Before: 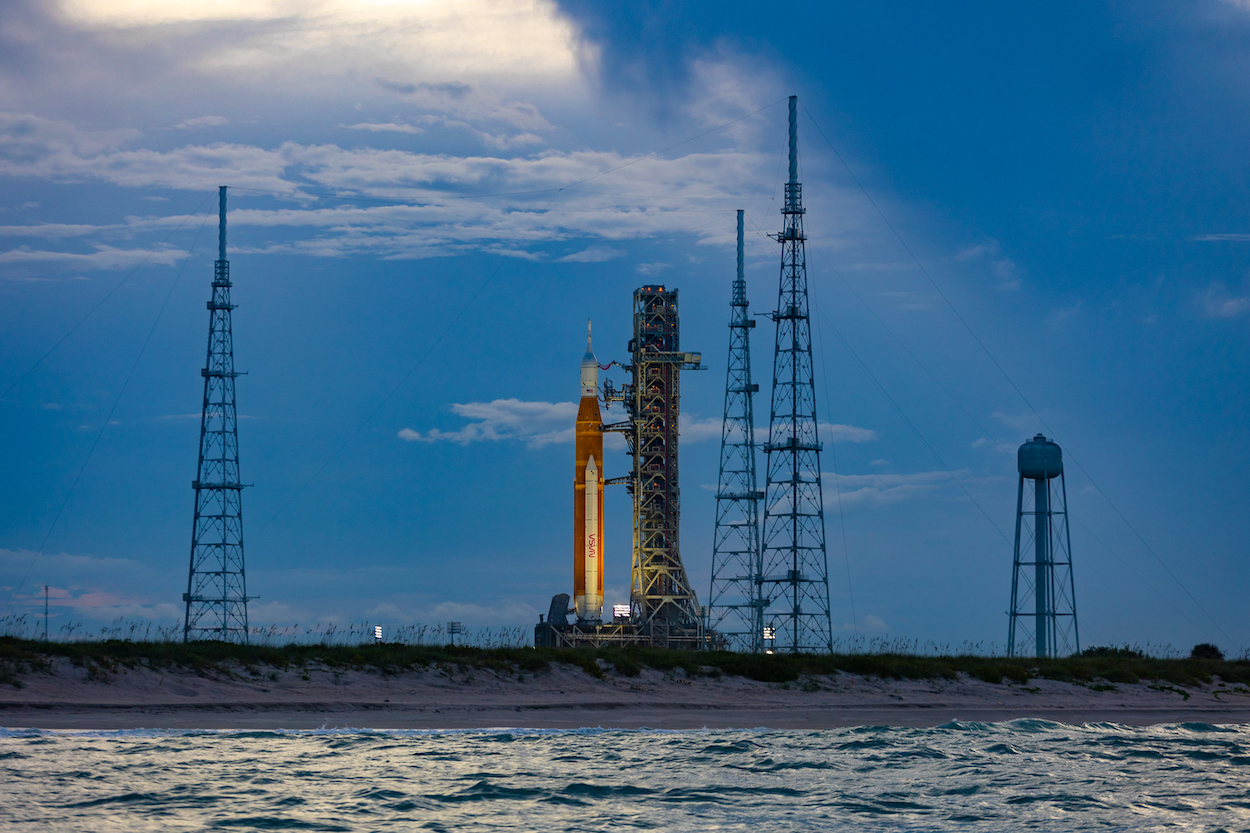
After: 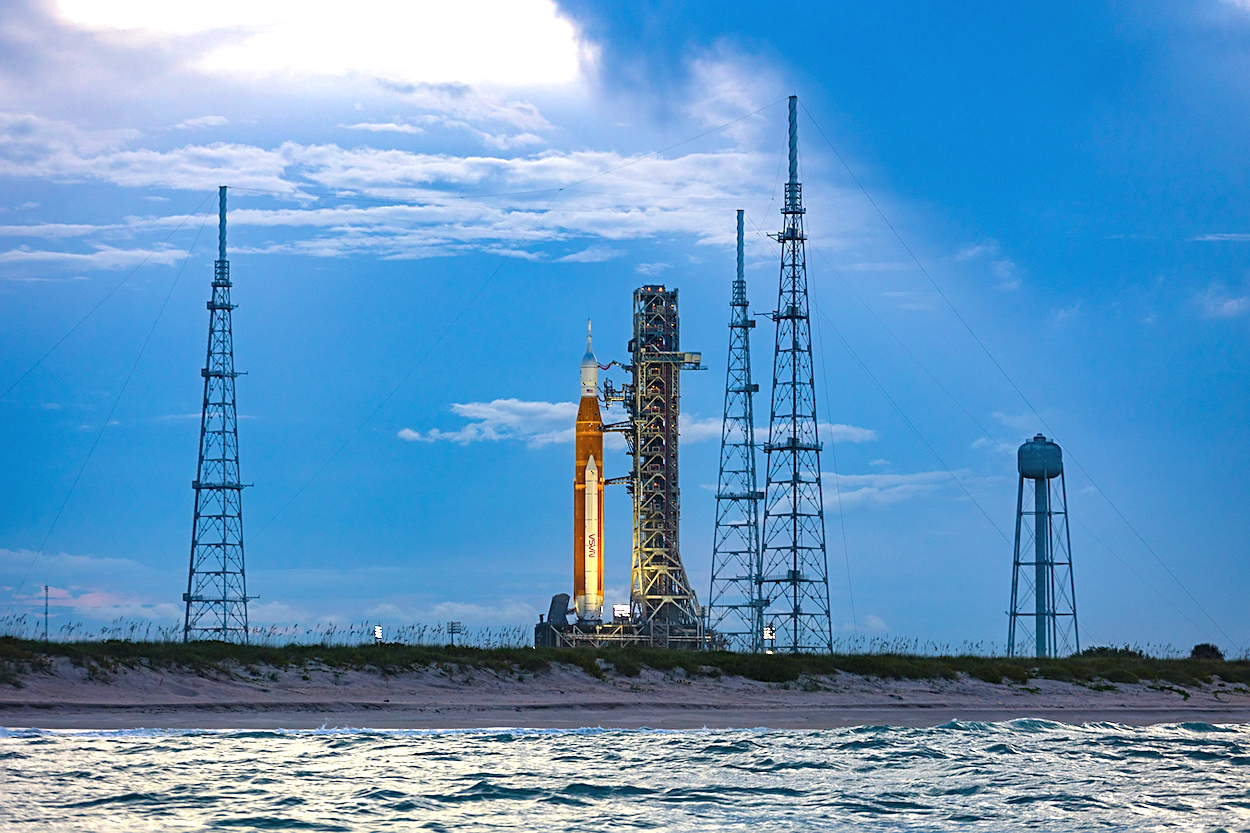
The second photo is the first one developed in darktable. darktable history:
sharpen: on, module defaults
exposure: black level correction -0.002, exposure 1.108 EV, compensate highlight preservation false
tone equalizer: edges refinement/feathering 500, mask exposure compensation -1.57 EV, preserve details no
